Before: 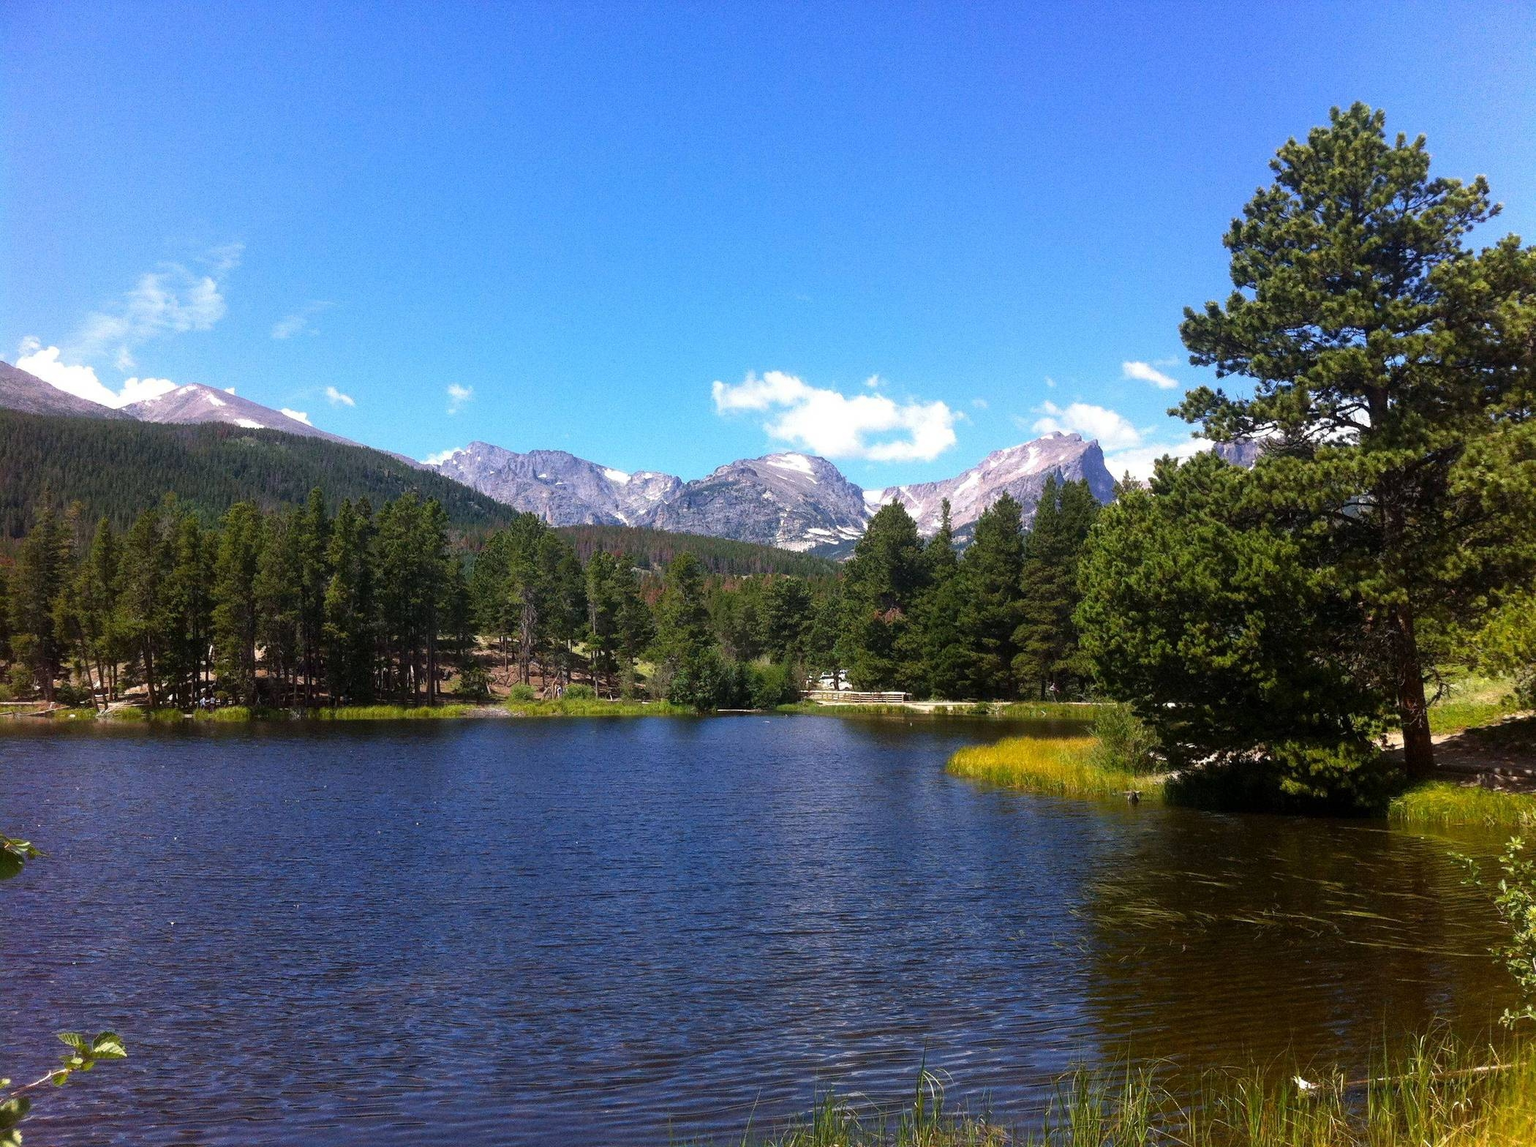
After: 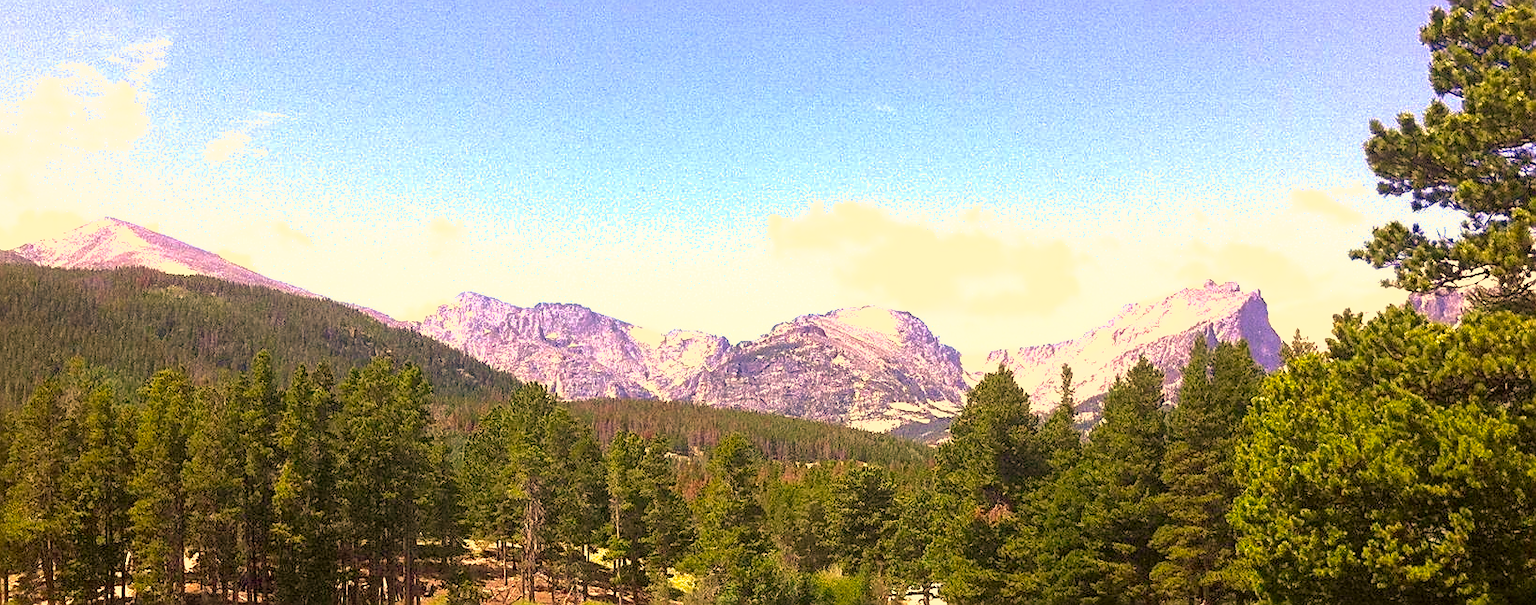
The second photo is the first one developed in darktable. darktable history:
shadows and highlights: on, module defaults
crop: left 7.235%, top 18.608%, right 14.428%, bottom 39.971%
color zones: curves: ch1 [(0, 0.469) (0.001, 0.469) (0.12, 0.446) (0.248, 0.469) (0.5, 0.5) (0.748, 0.5) (0.999, 0.469) (1, 0.469)]
exposure: exposure 1 EV, compensate exposure bias true, compensate highlight preservation false
sharpen: on, module defaults
color correction: highlights a* 18.67, highlights b* 35.32, shadows a* 1.05, shadows b* 6.21, saturation 1.04
velvia: on, module defaults
